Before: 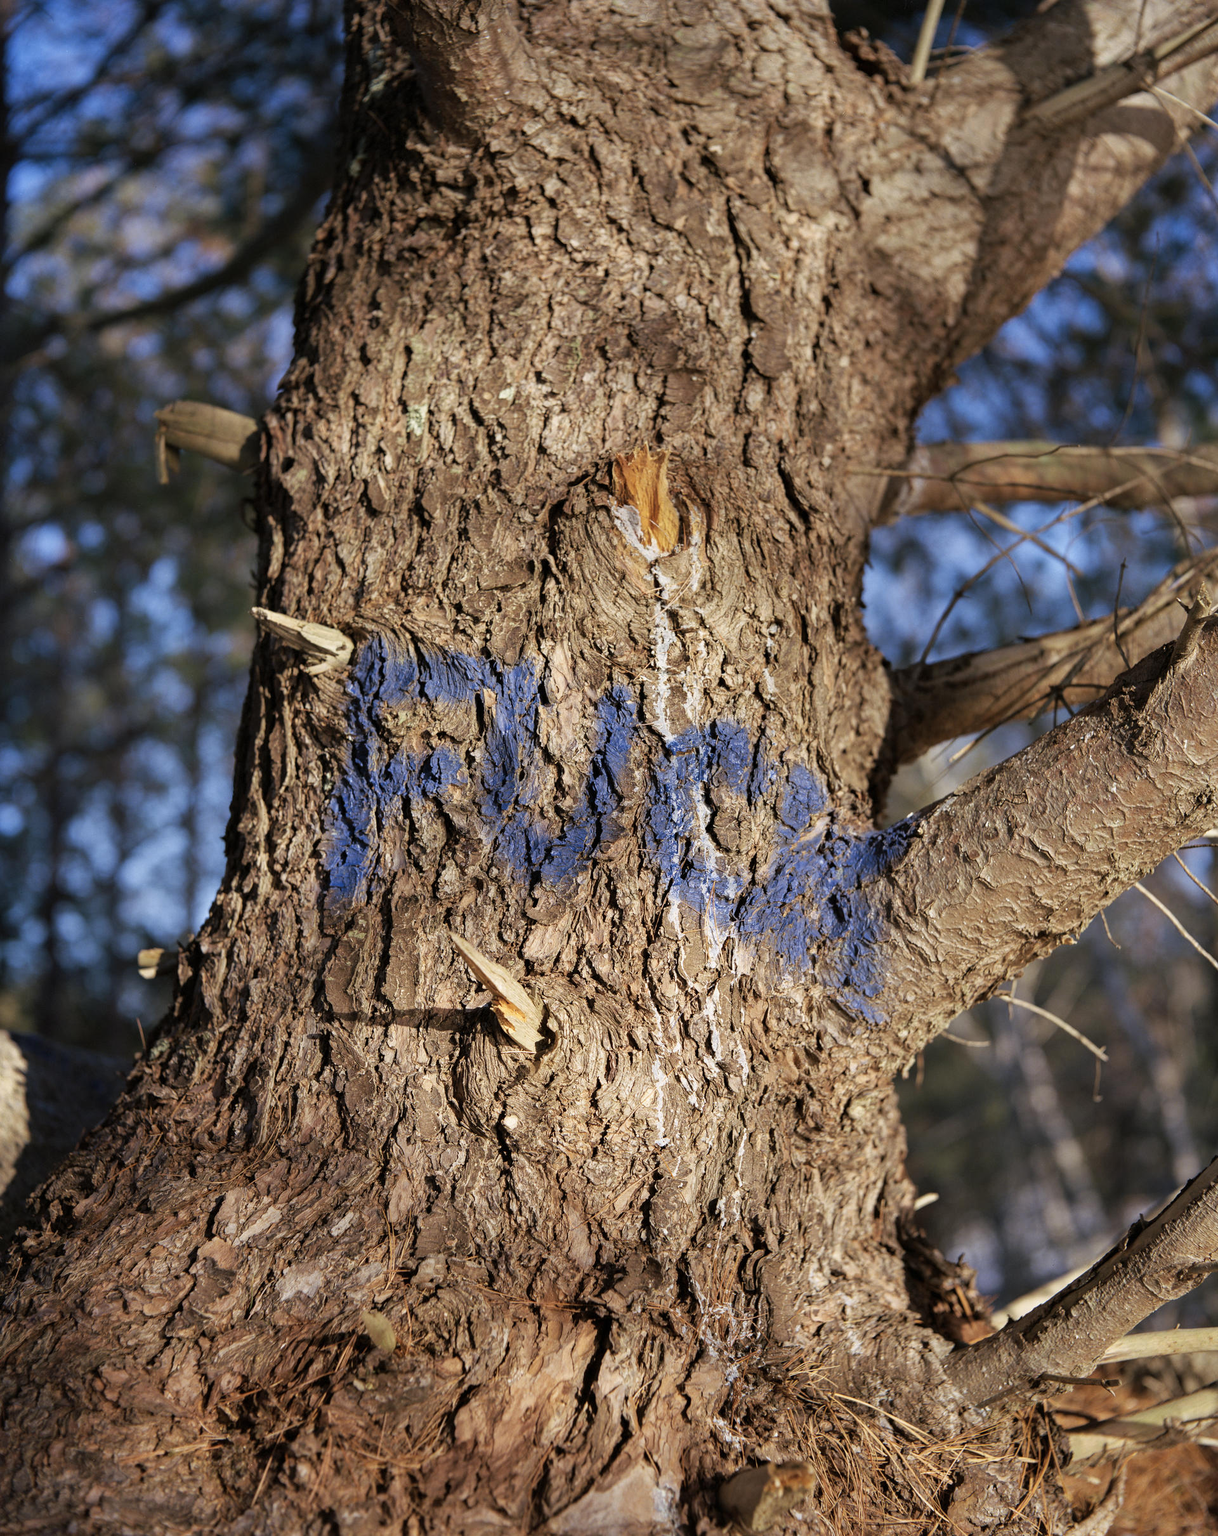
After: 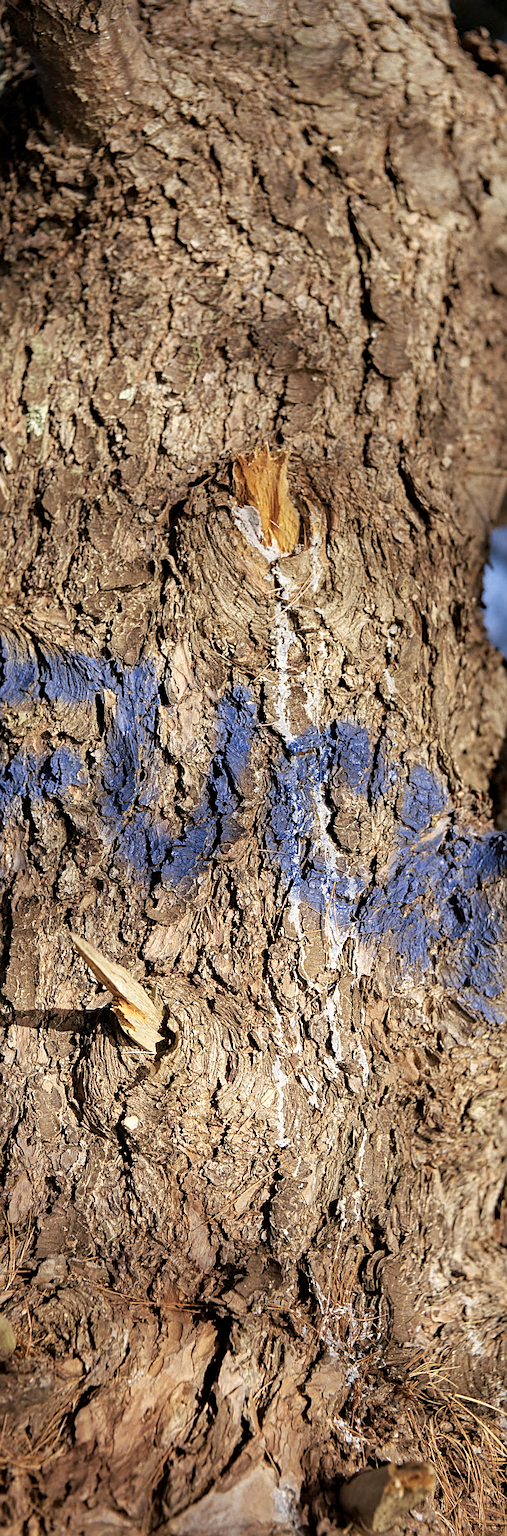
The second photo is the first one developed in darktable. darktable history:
crop: left 31.229%, right 27.105%
sharpen: on, module defaults
exposure: black level correction 0.002, exposure 0.15 EV, compensate highlight preservation false
